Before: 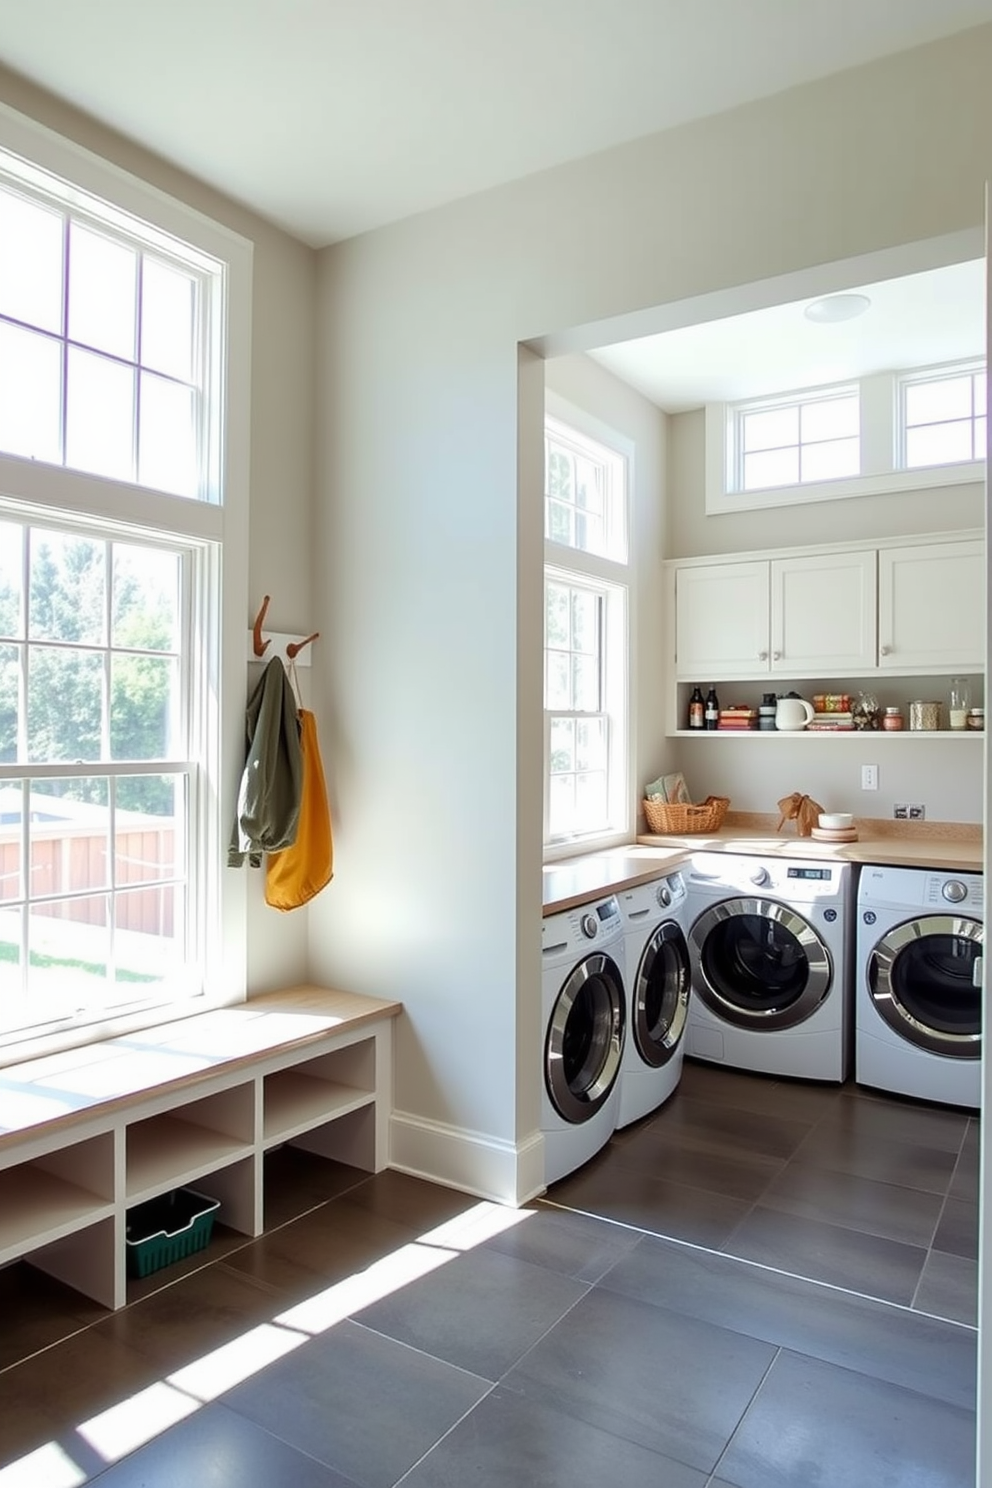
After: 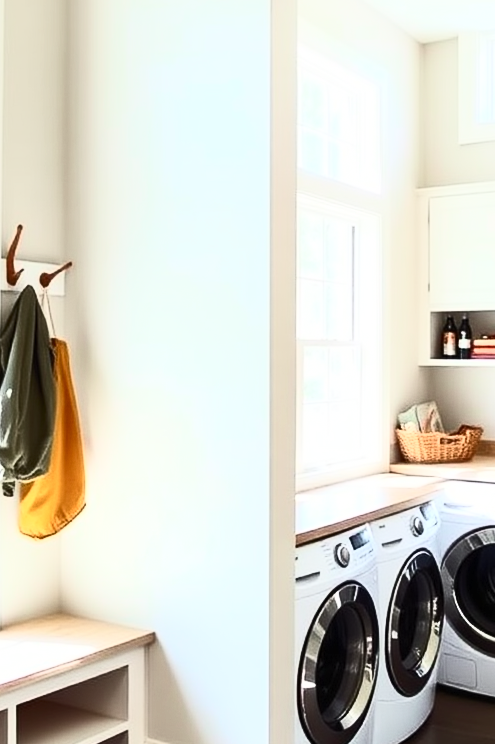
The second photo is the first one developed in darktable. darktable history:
crop: left 25%, top 25%, right 25%, bottom 25%
white balance: emerald 1
contrast brightness saturation: contrast 0.62, brightness 0.34, saturation 0.14
